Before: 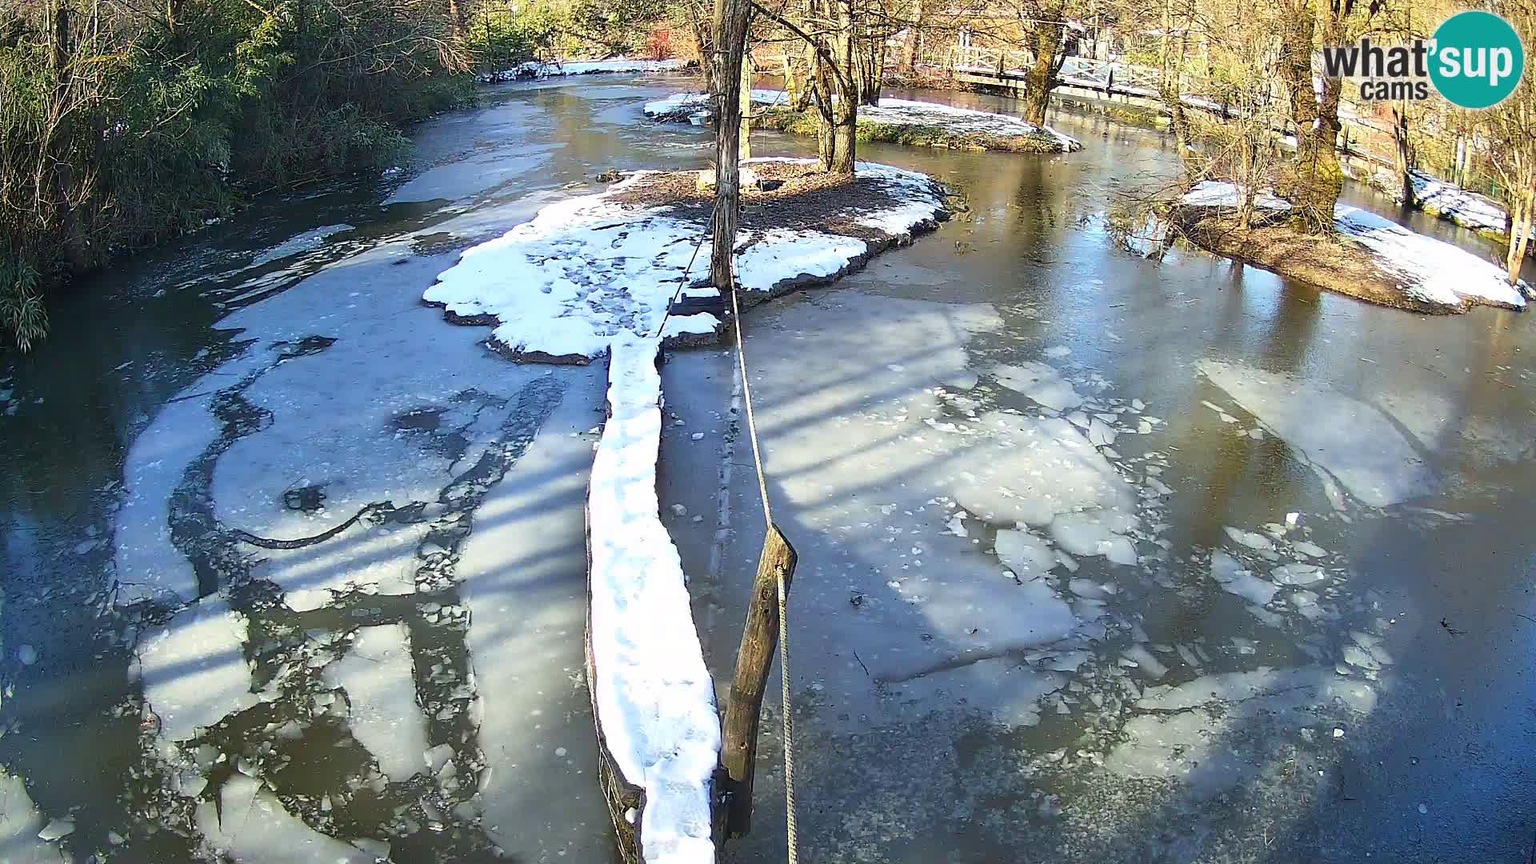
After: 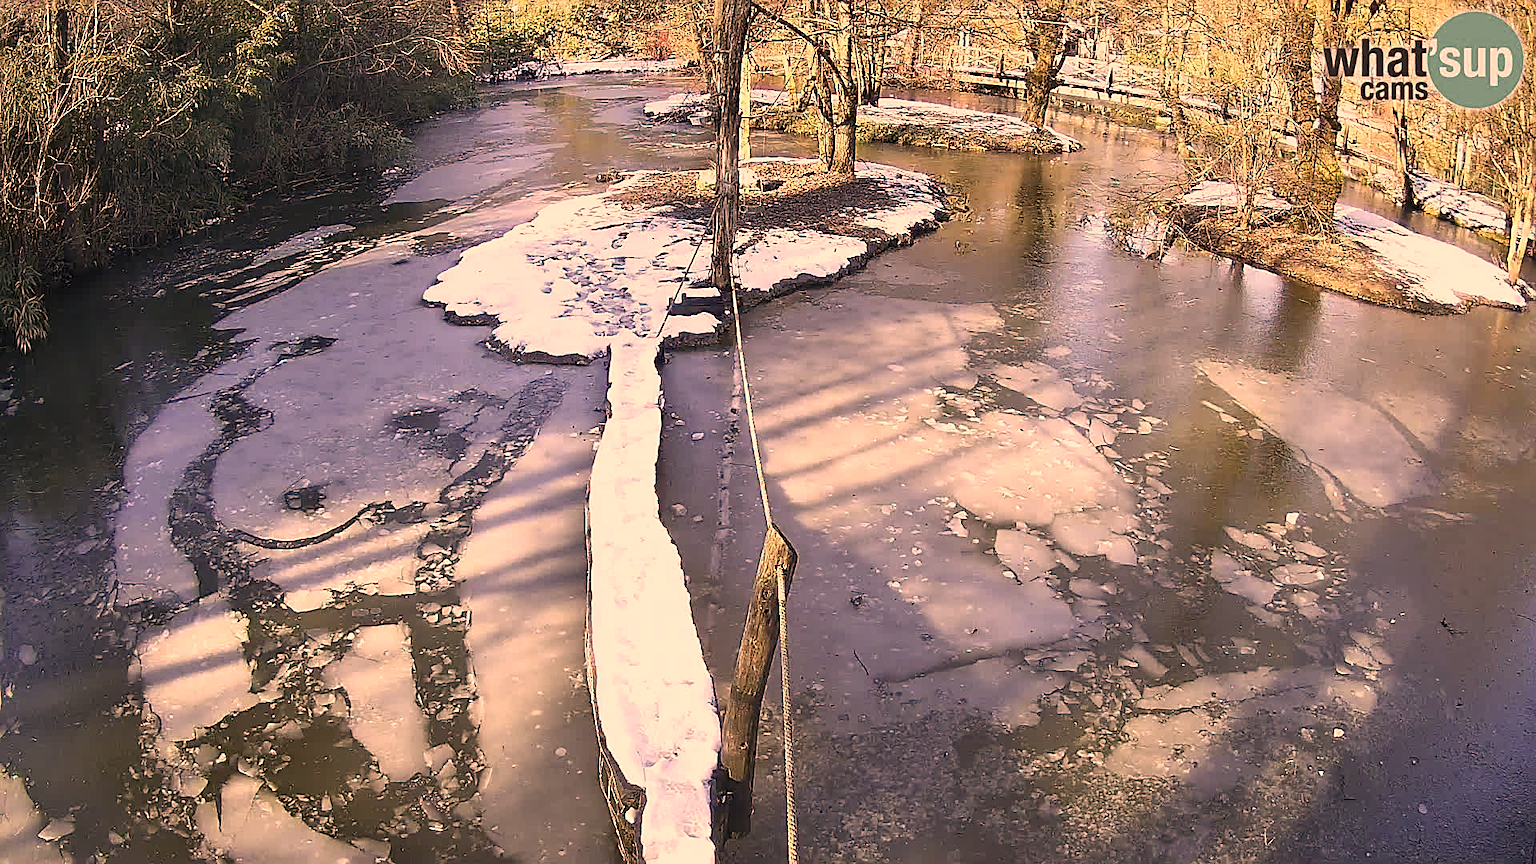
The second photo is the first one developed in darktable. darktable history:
color correction: highlights a* 39.3, highlights b* 39.82, saturation 0.685
sharpen: on, module defaults
